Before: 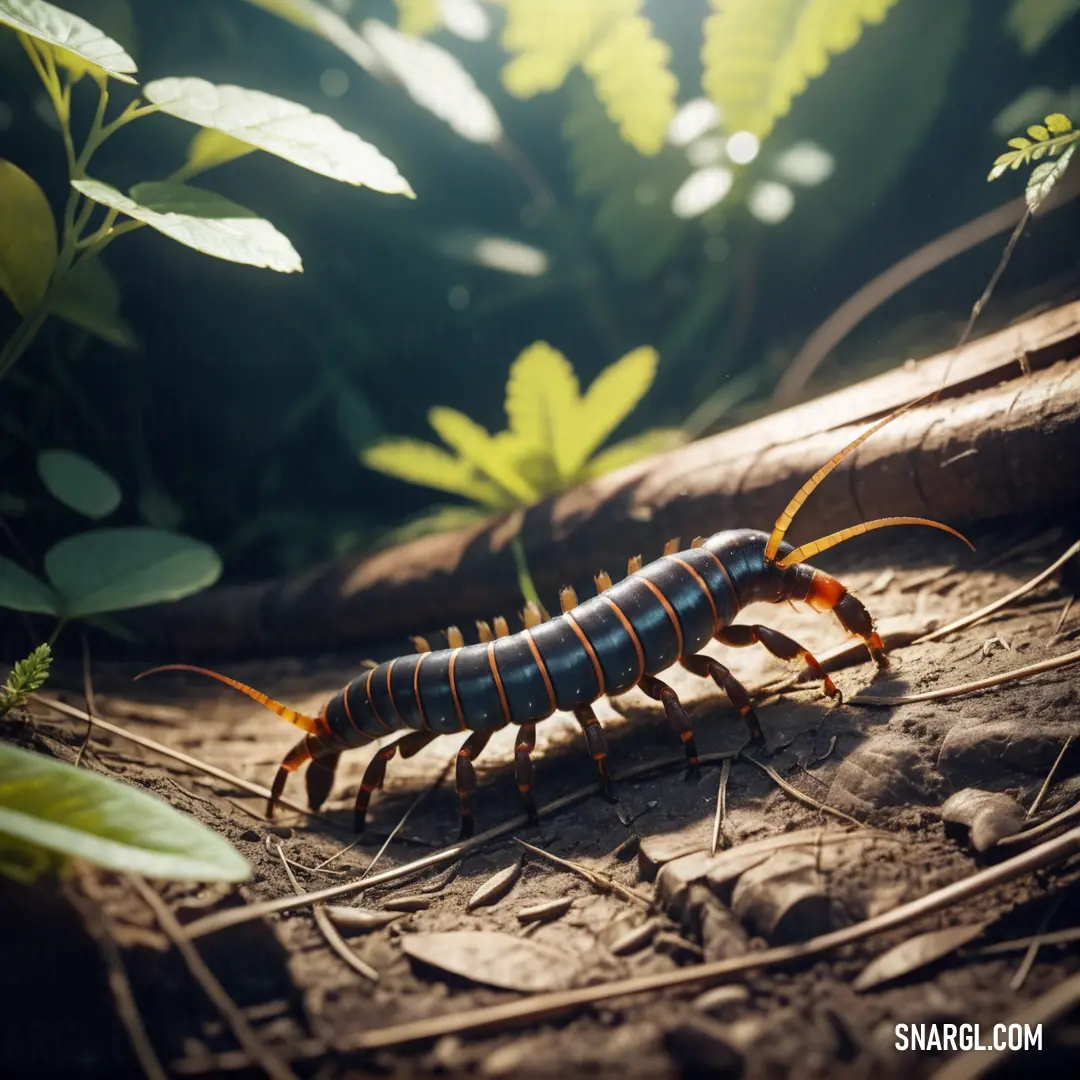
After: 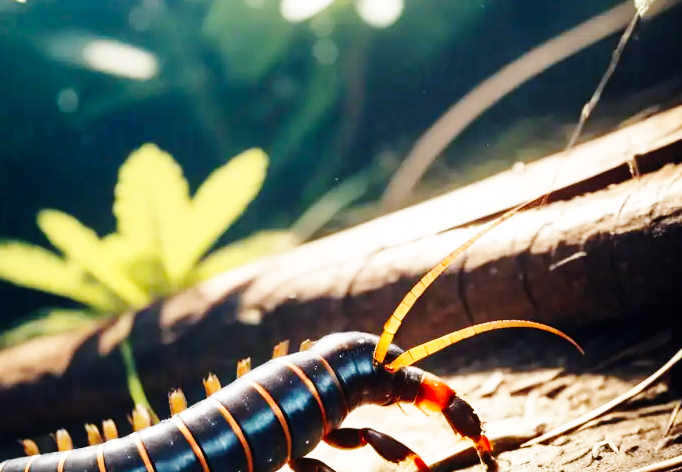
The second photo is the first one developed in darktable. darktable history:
crop: left 36.254%, top 18.299%, right 0.547%, bottom 37.917%
base curve: curves: ch0 [(0, 0) (0, 0) (0.002, 0.001) (0.008, 0.003) (0.019, 0.011) (0.037, 0.037) (0.064, 0.11) (0.102, 0.232) (0.152, 0.379) (0.216, 0.524) (0.296, 0.665) (0.394, 0.789) (0.512, 0.881) (0.651, 0.945) (0.813, 0.986) (1, 1)], preserve colors none
